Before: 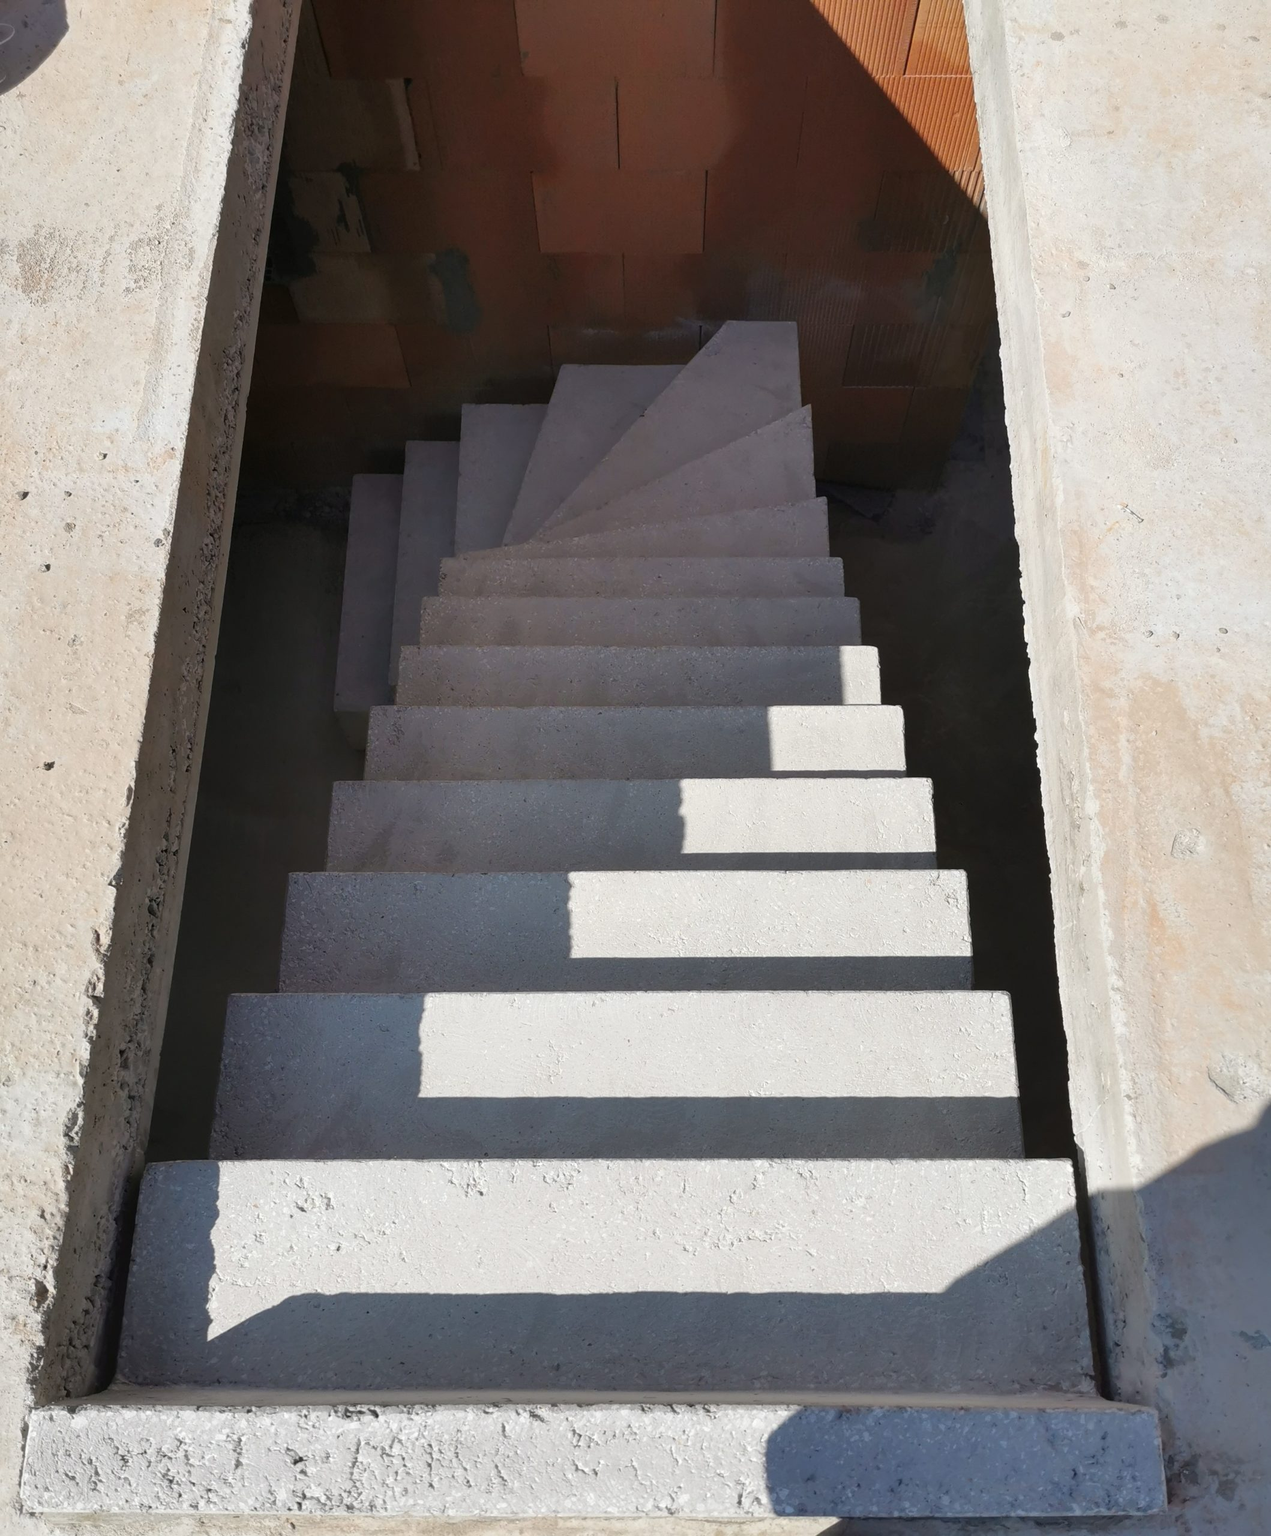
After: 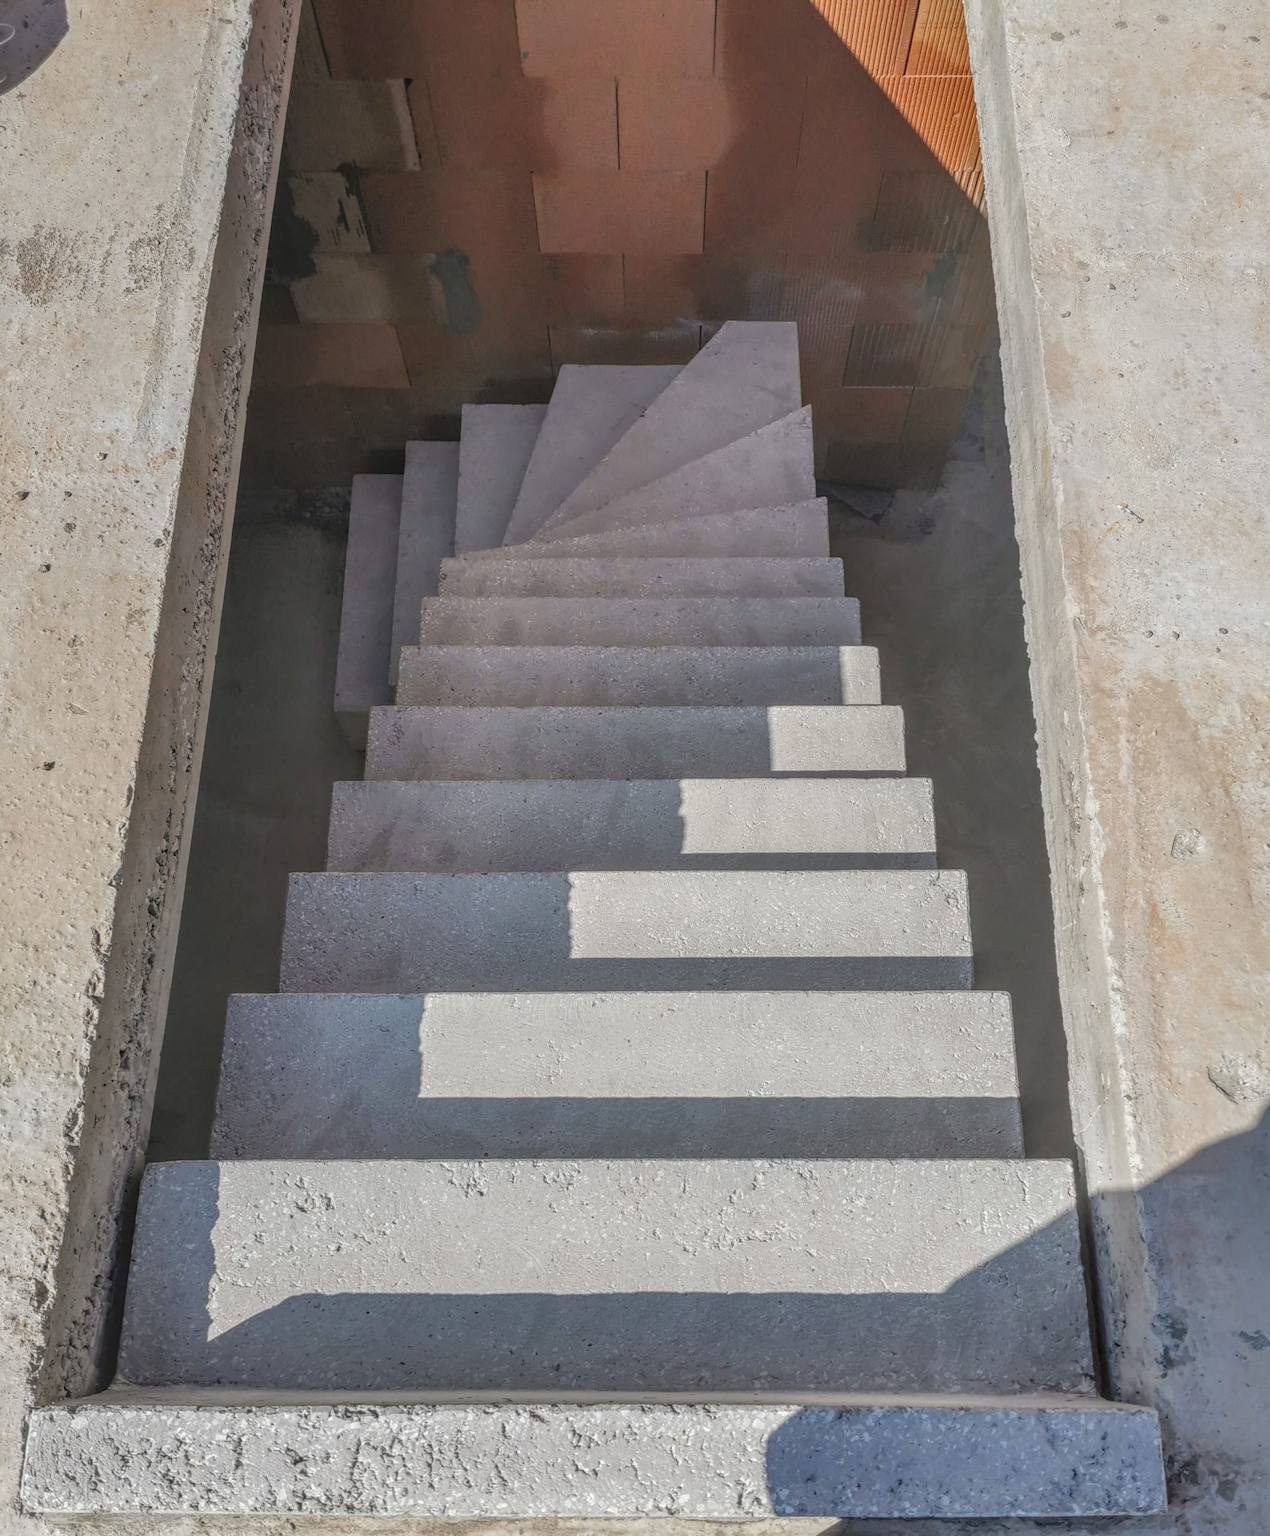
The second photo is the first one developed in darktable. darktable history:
local contrast: highlights 2%, shadows 7%, detail 199%, midtone range 0.245
